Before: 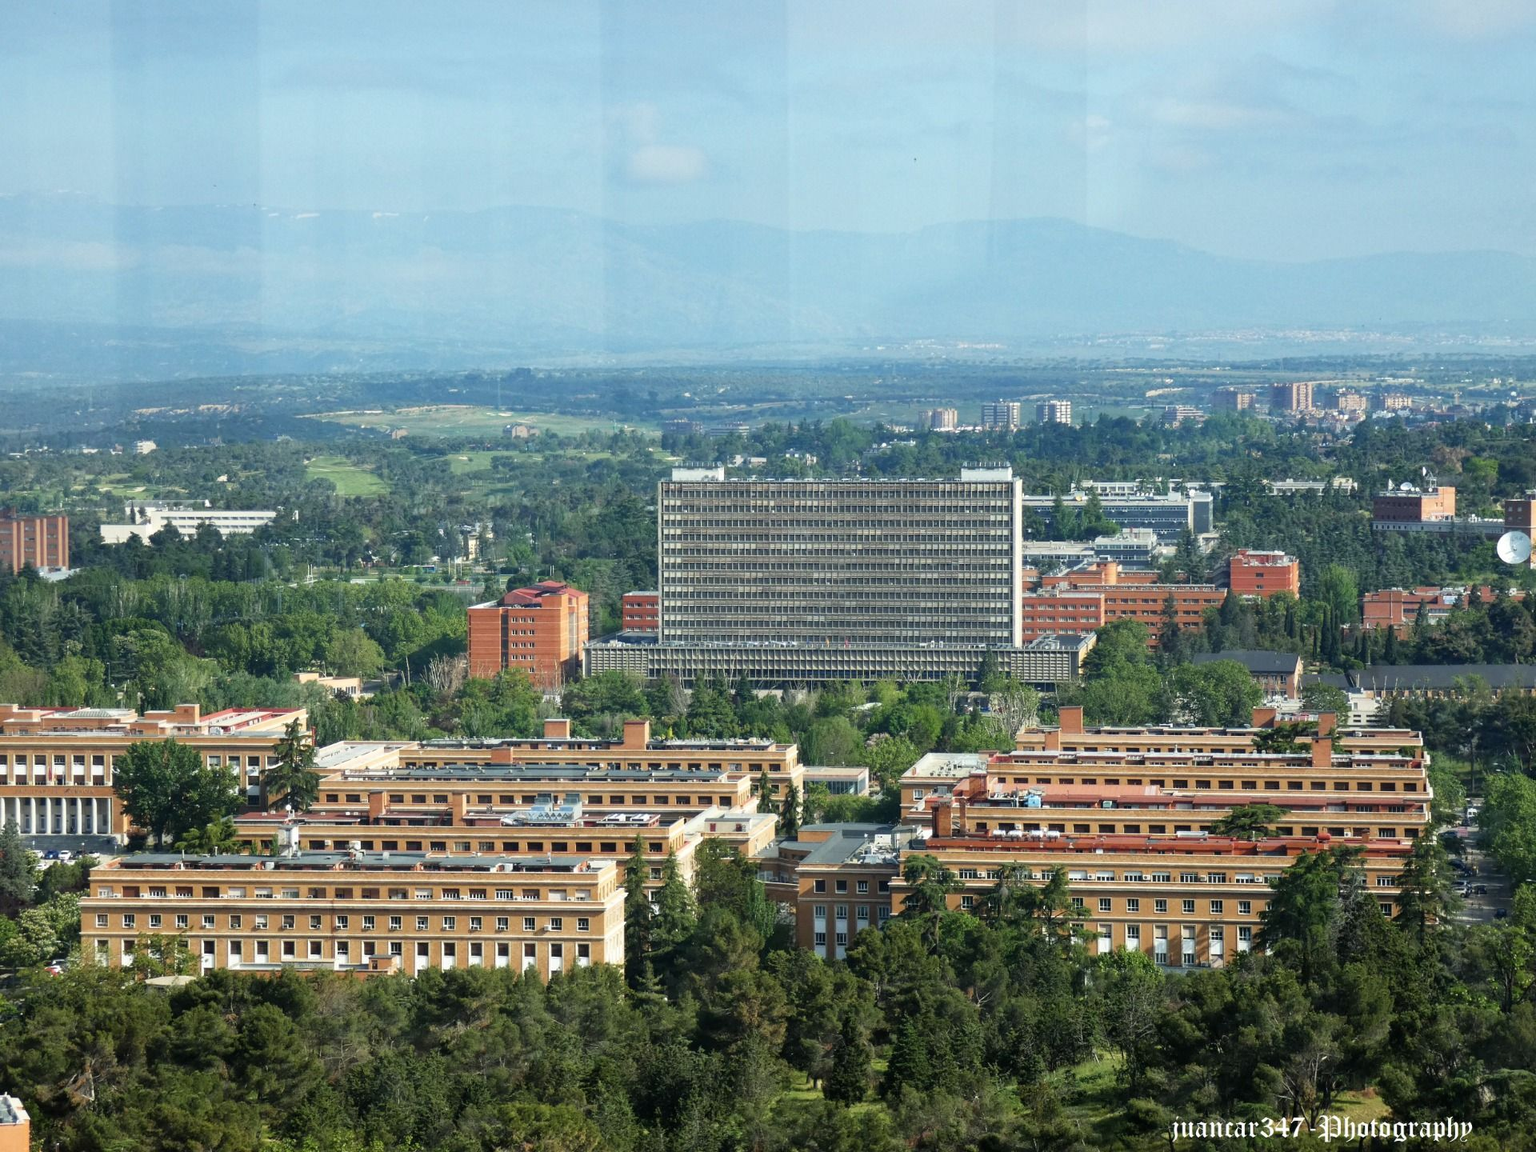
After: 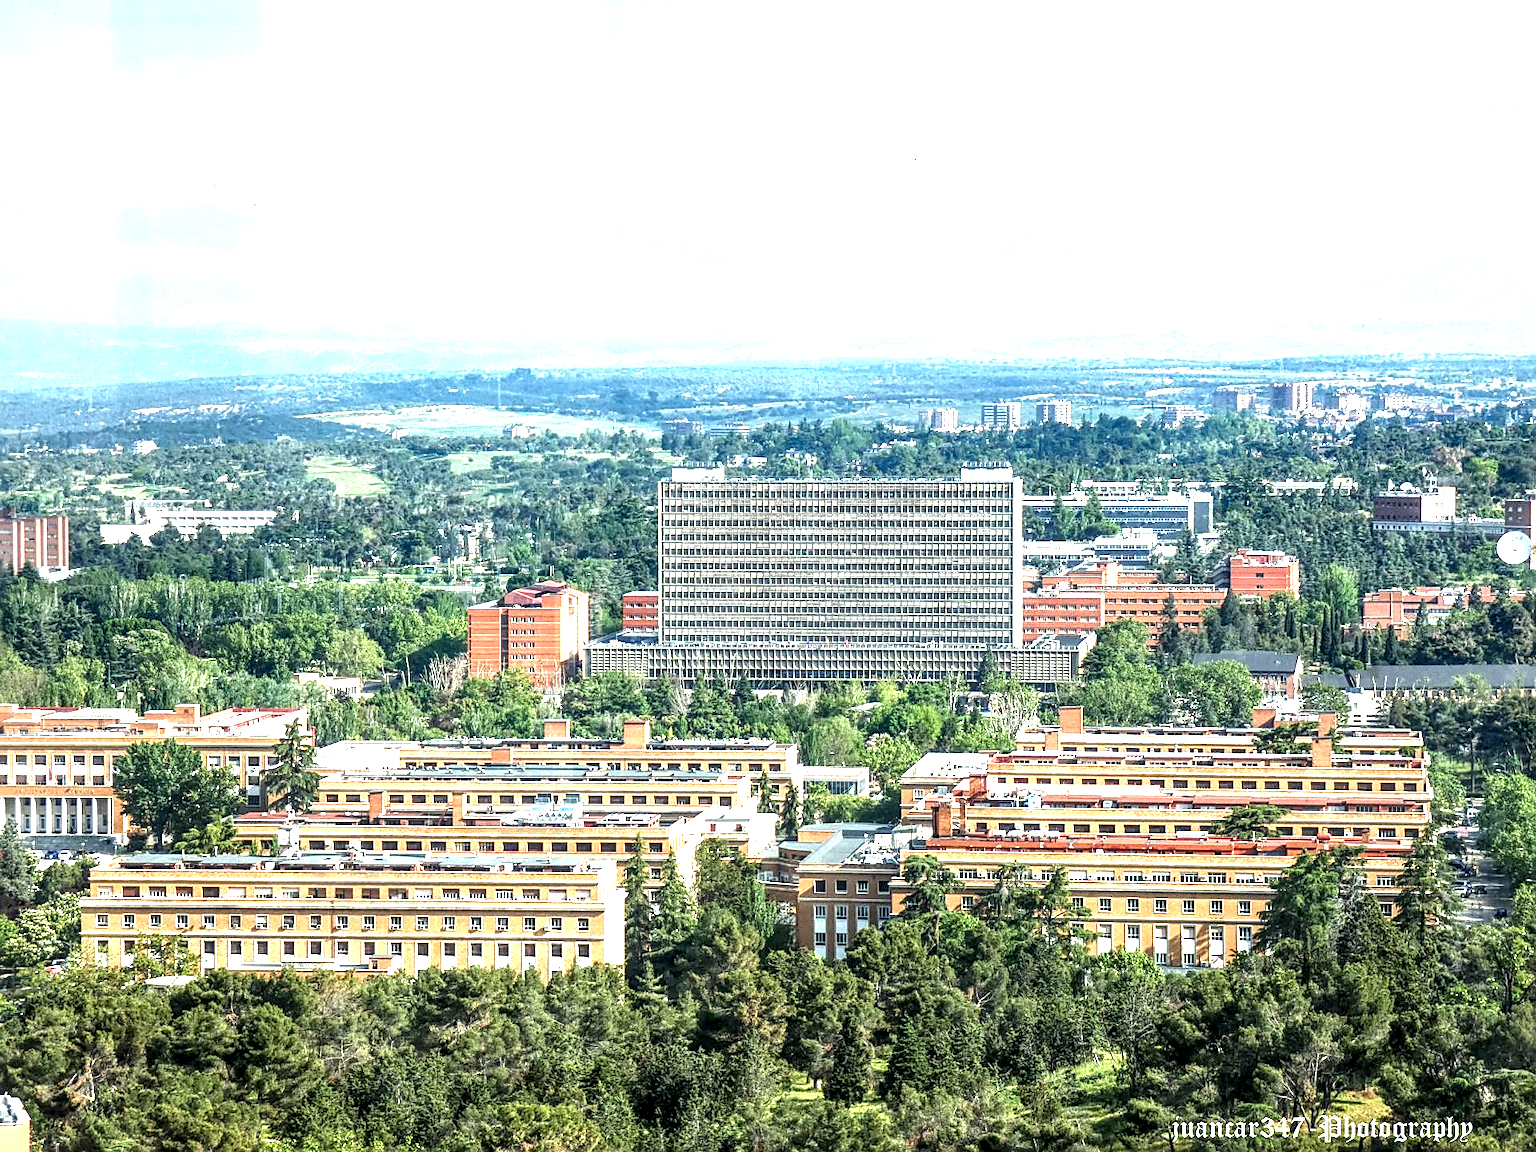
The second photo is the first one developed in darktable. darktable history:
local contrast: highlights 12%, shadows 38%, detail 183%, midtone range 0.471
sharpen: on, module defaults
exposure: black level correction 0, exposure 1.45 EV, compensate exposure bias true, compensate highlight preservation false
